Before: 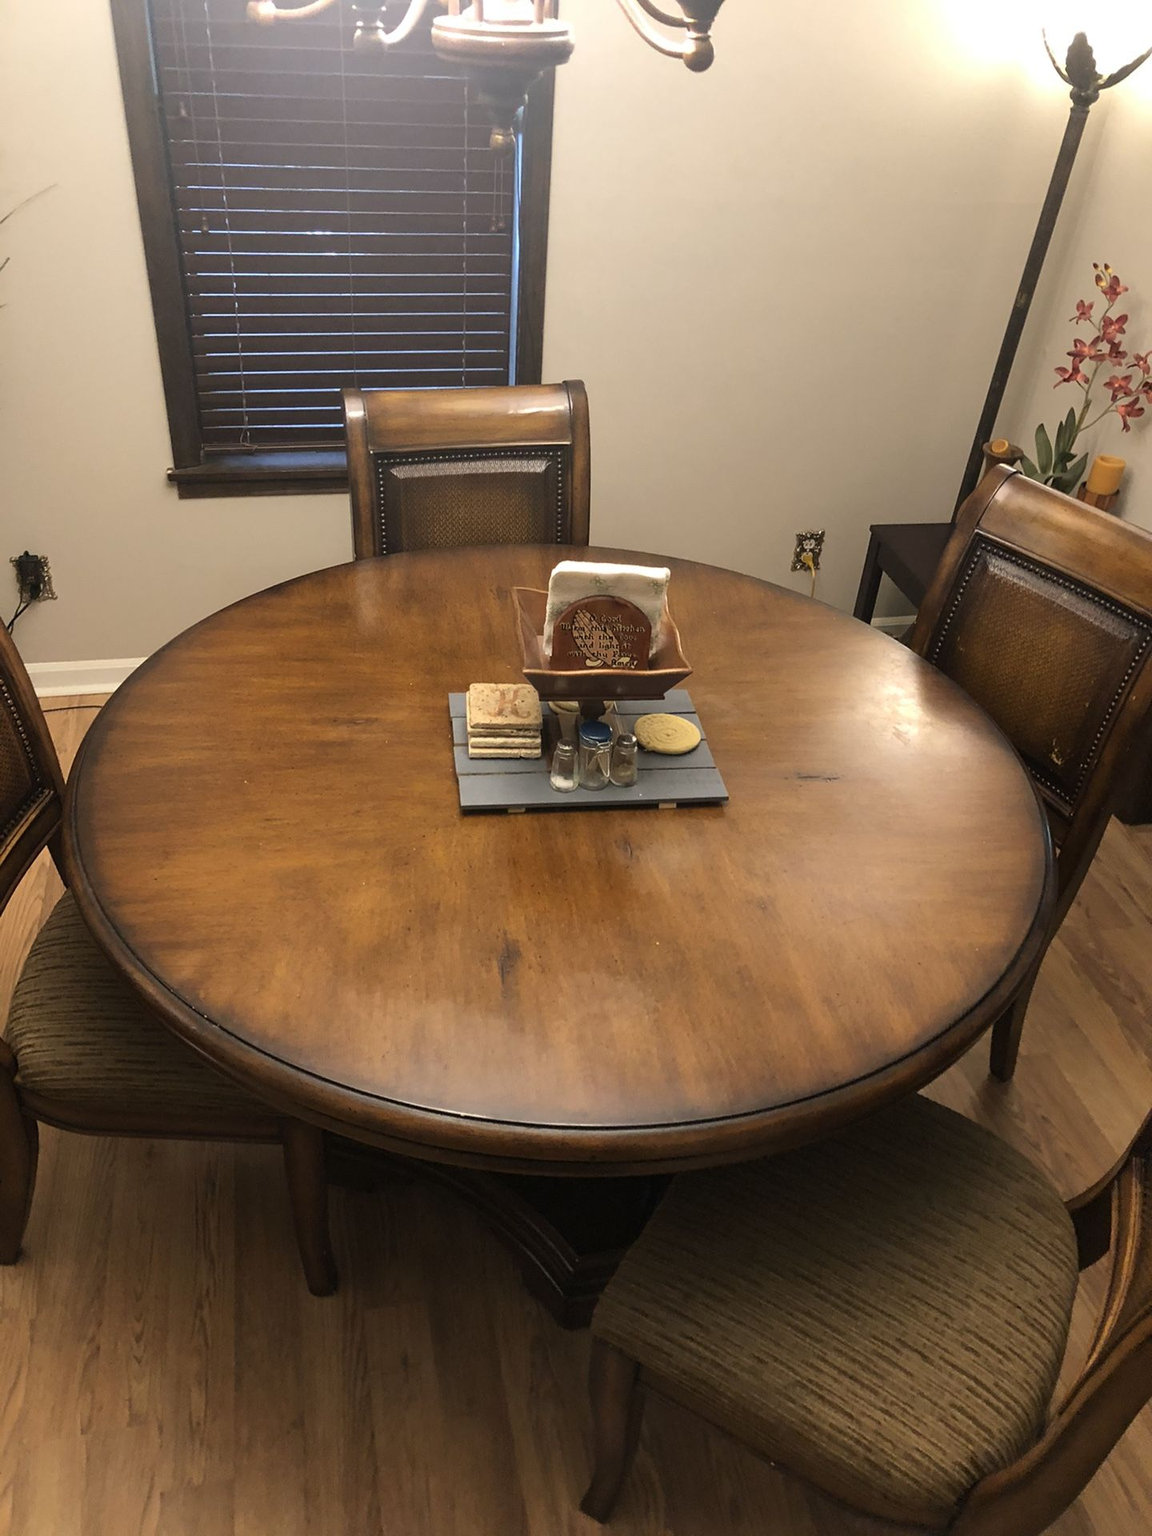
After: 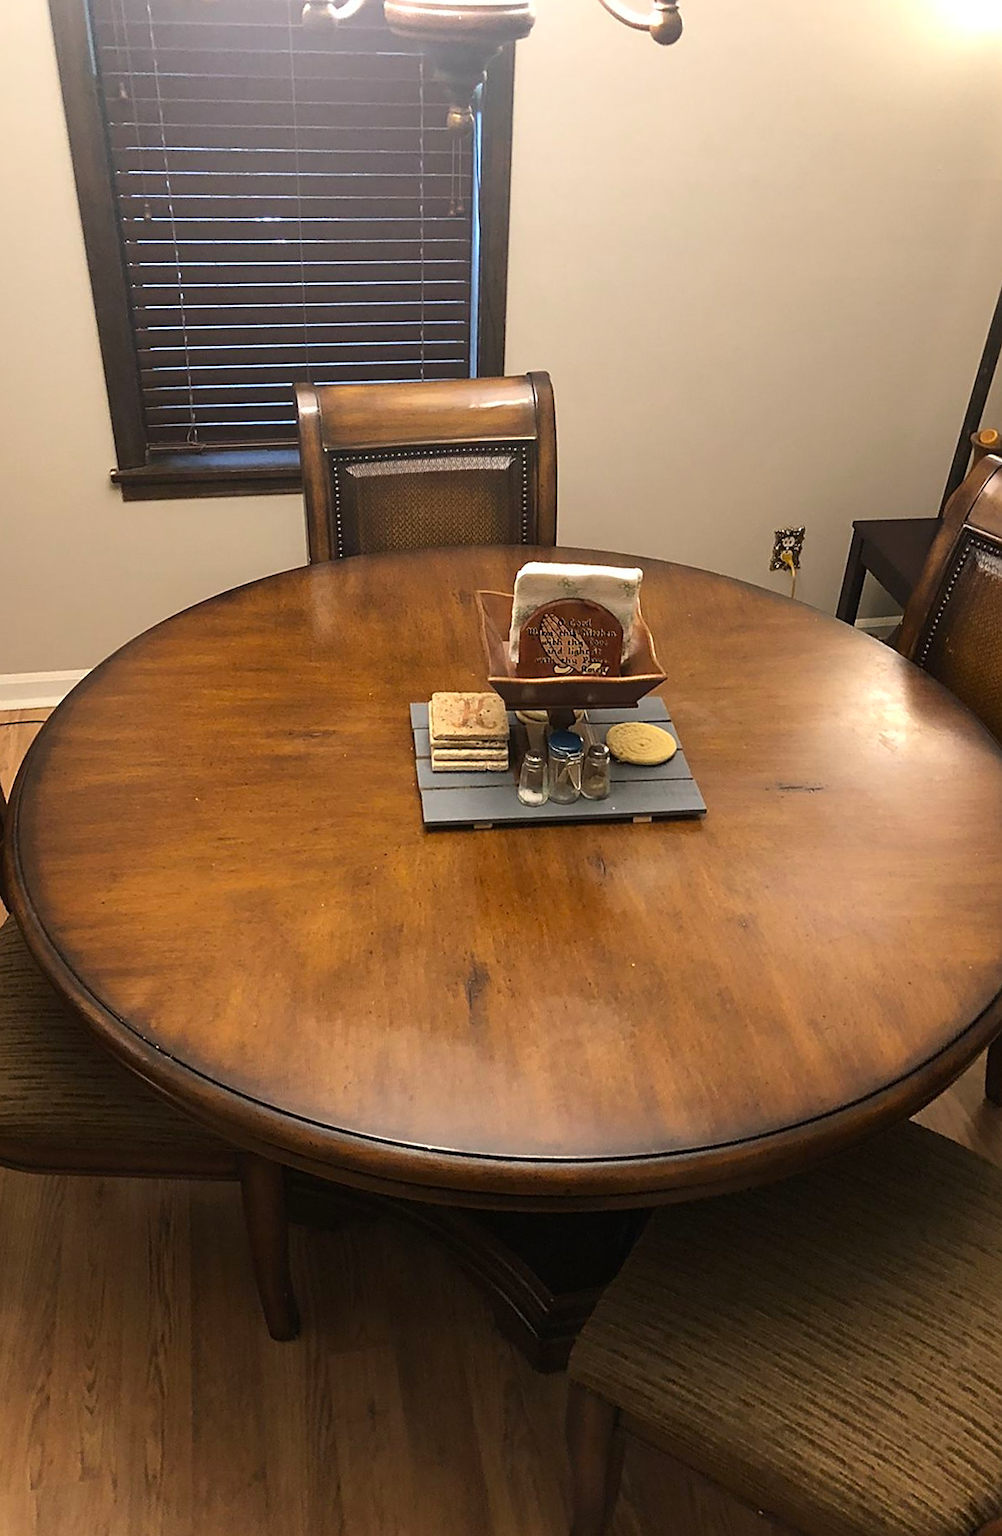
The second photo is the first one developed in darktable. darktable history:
contrast brightness saturation: contrast 0.103, brightness 0.017, saturation 0.024
crop and rotate: angle 0.63°, left 4.529%, top 1.166%, right 11.759%, bottom 2.61%
sharpen: on, module defaults
